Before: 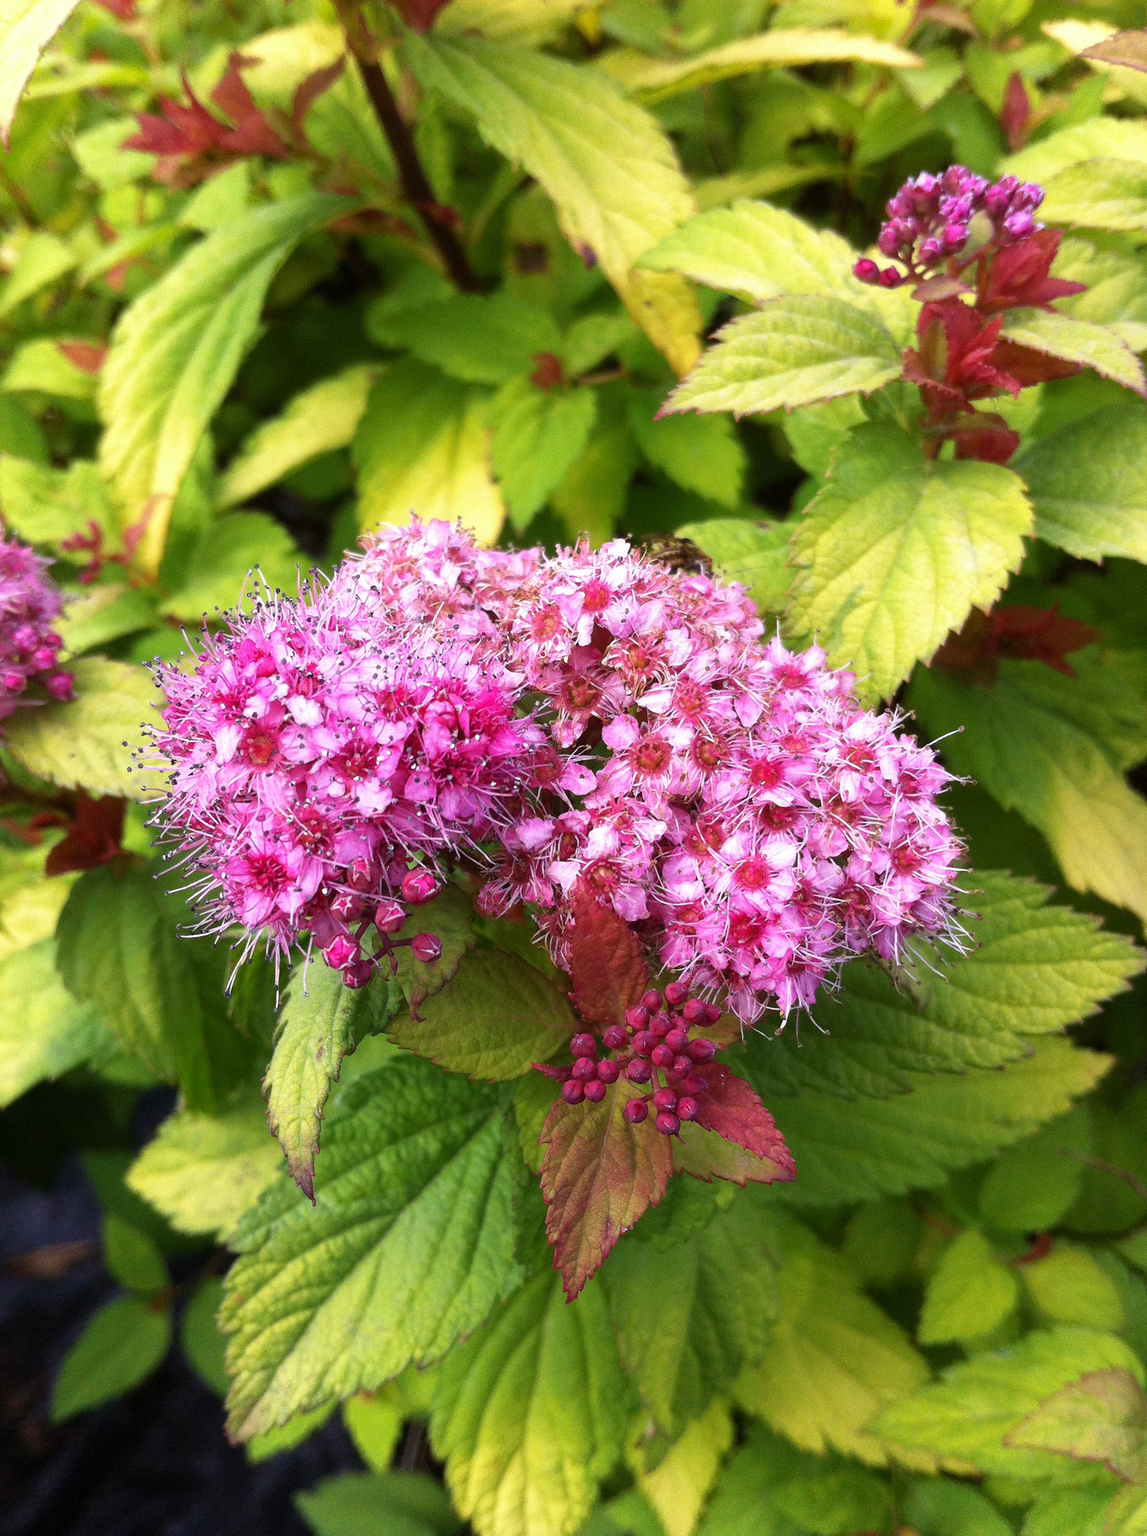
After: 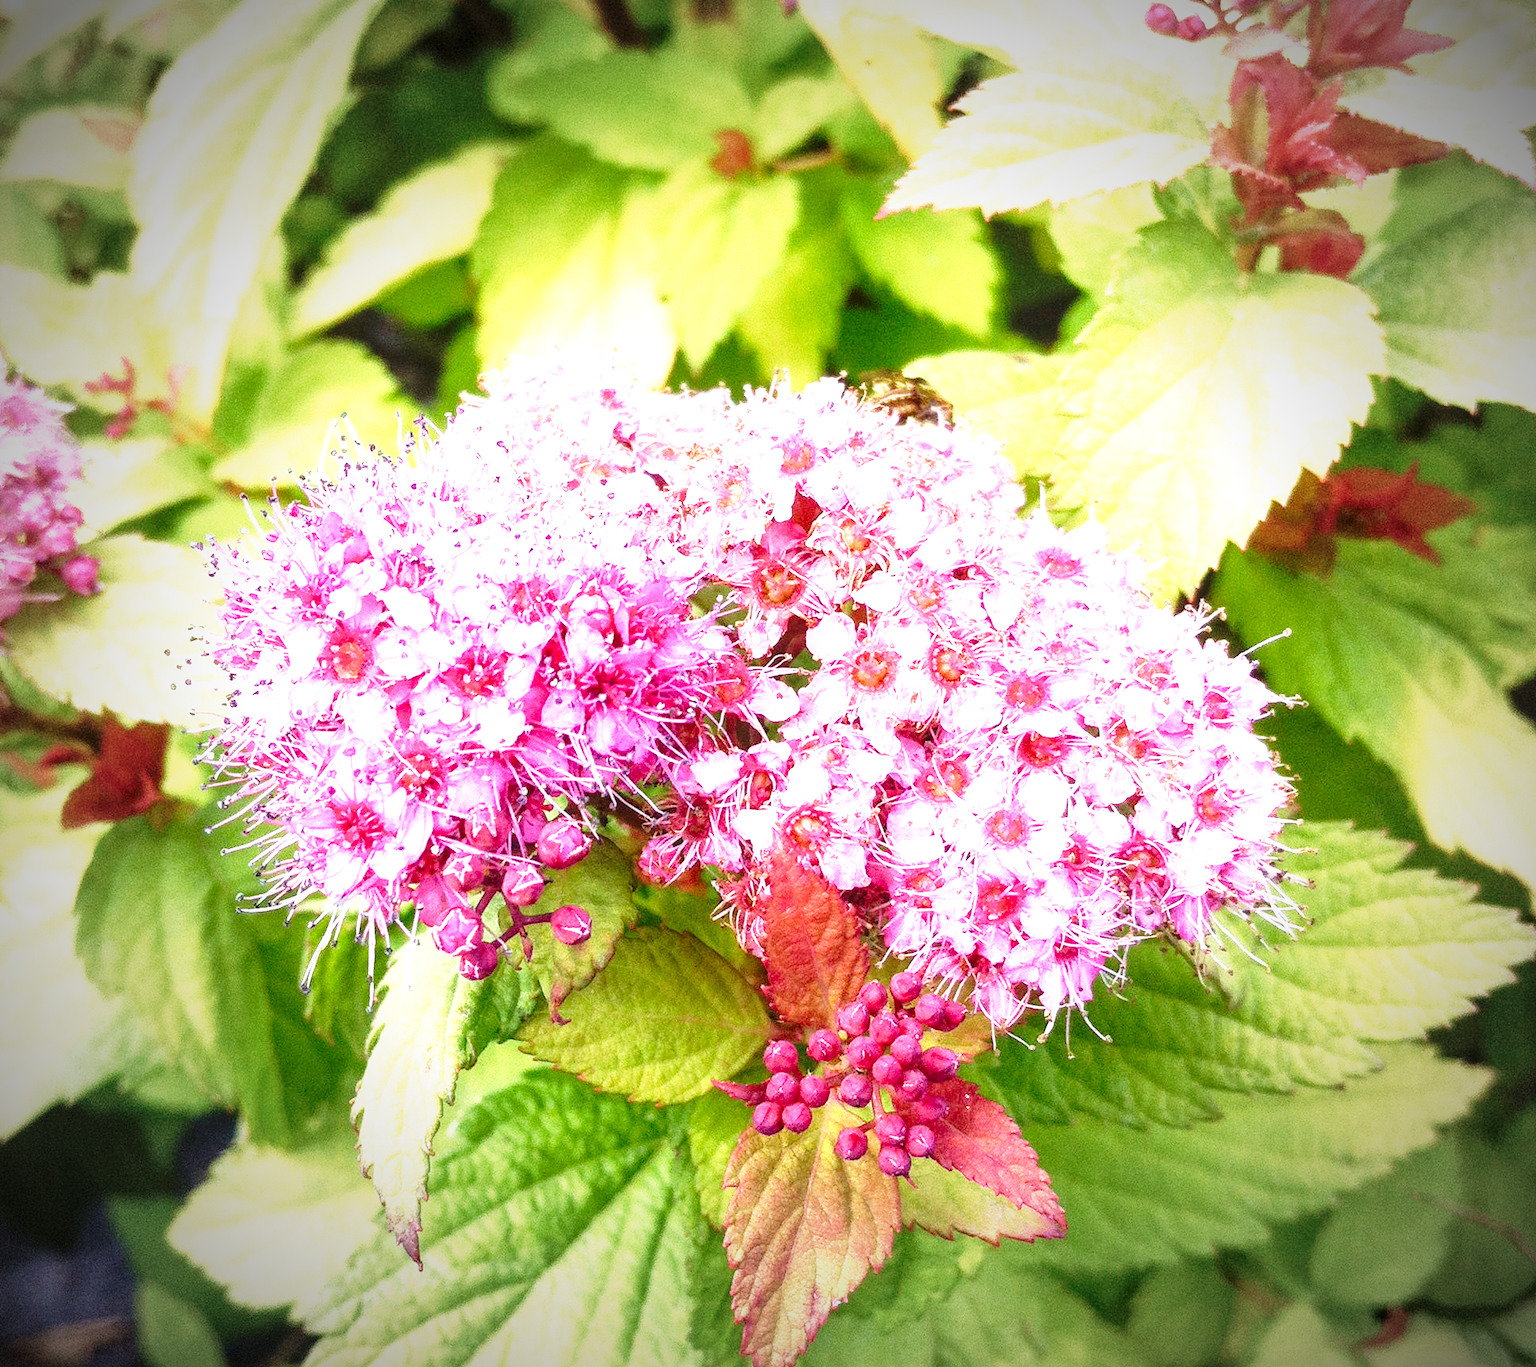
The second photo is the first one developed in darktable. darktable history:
exposure: black level correction 0, exposure 1.45 EV, compensate exposure bias true, compensate highlight preservation false
shadows and highlights: shadows 25, highlights -25
local contrast: on, module defaults
velvia: on, module defaults
crop: top 16.727%, bottom 16.727%
base curve: curves: ch0 [(0, 0) (0.028, 0.03) (0.121, 0.232) (0.46, 0.748) (0.859, 0.968) (1, 1)], preserve colors none
vignetting: fall-off start 67.5%, fall-off radius 67.23%, brightness -0.813, automatic ratio true
